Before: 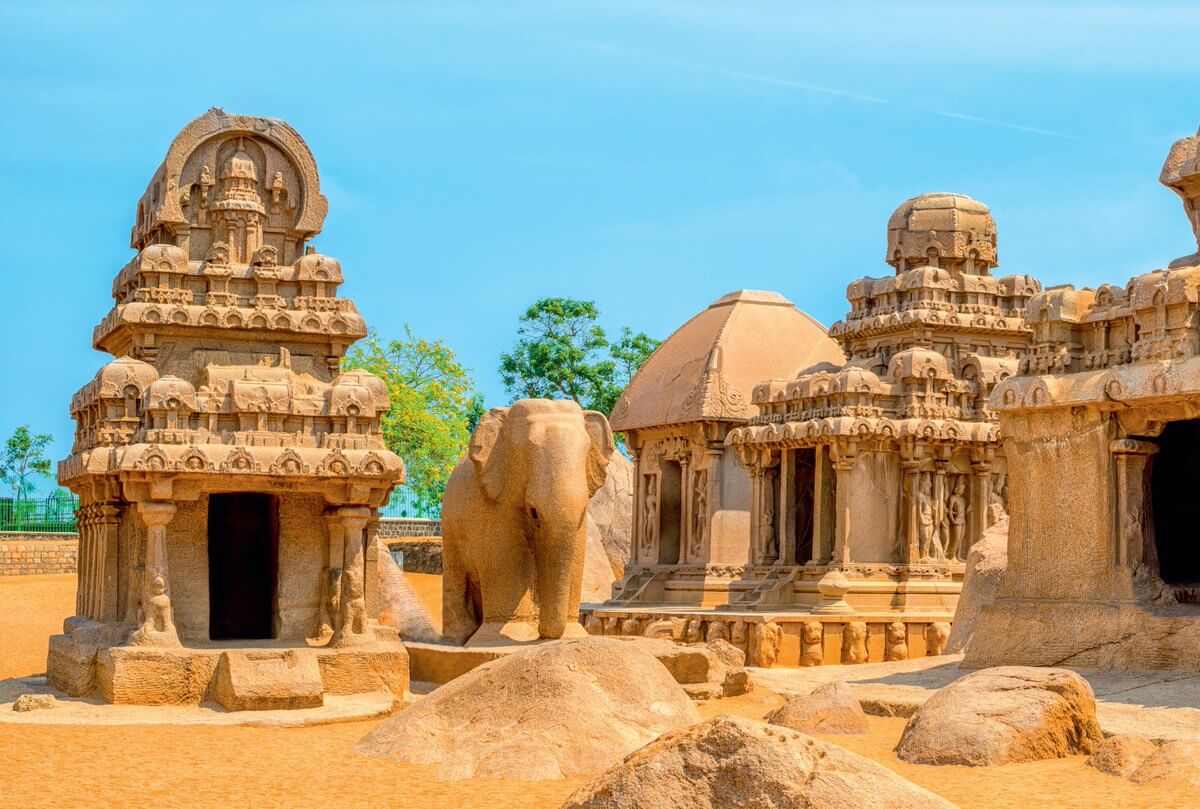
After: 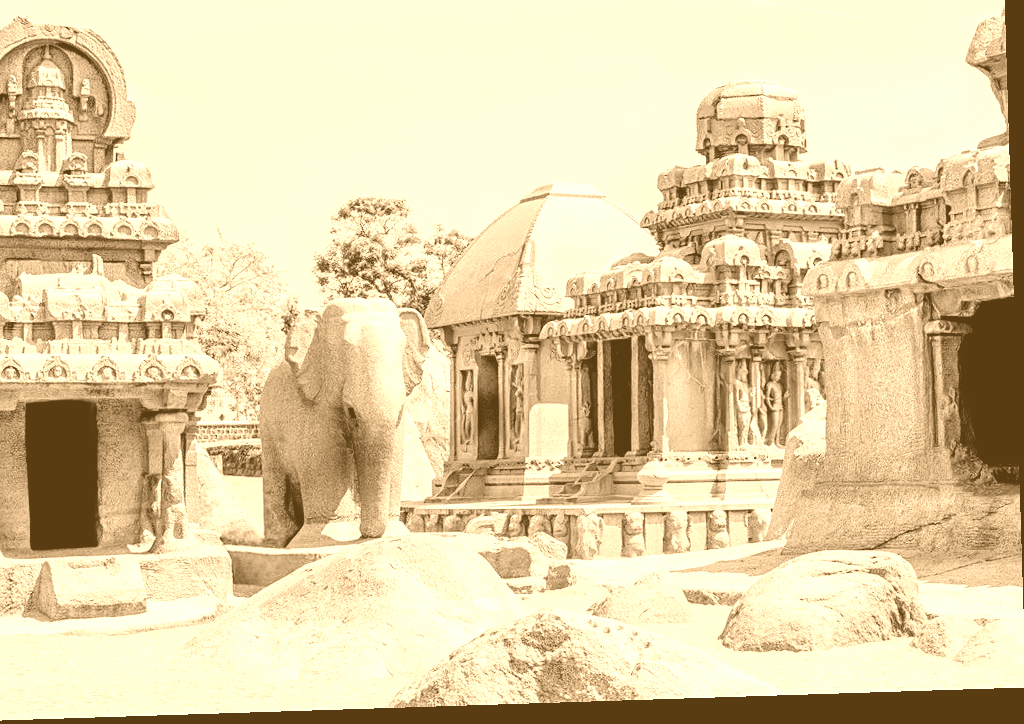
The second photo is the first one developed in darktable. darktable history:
colorize: hue 28.8°, source mix 100%
filmic rgb: black relative exposure -5 EV, white relative exposure 3.5 EV, hardness 3.19, contrast 1.3, highlights saturation mix -50%
crop: left 16.315%, top 14.246%
sharpen: amount 0.2
rotate and perspective: rotation -1.77°, lens shift (horizontal) 0.004, automatic cropping off
